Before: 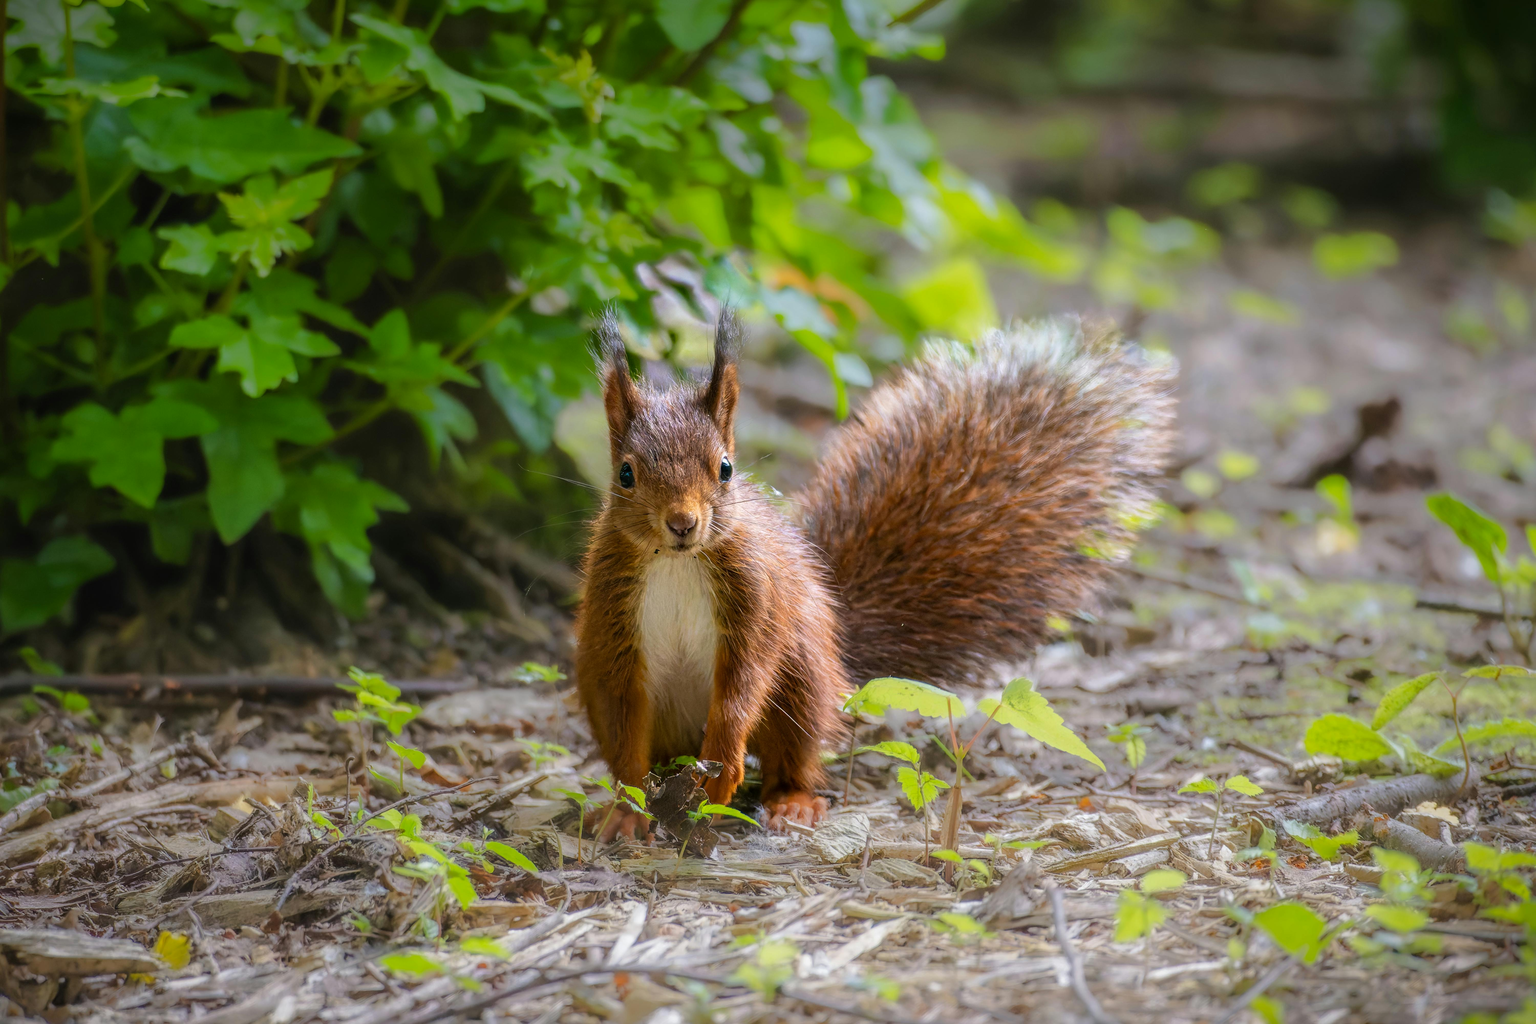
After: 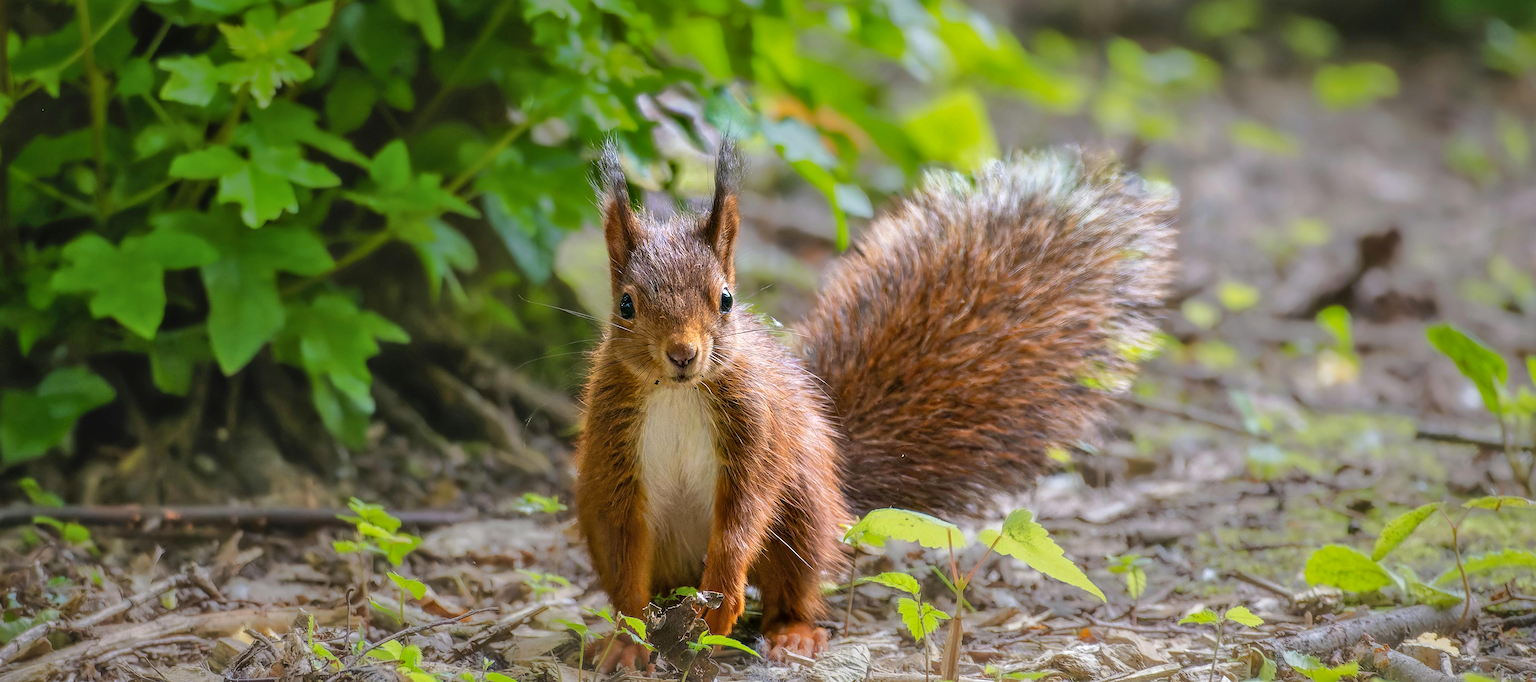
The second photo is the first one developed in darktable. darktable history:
crop: top 16.558%, bottom 16.757%
exposure: exposure 0.129 EV, compensate highlight preservation false
shadows and highlights: shadows 52.51, soften with gaussian
sharpen: on, module defaults
